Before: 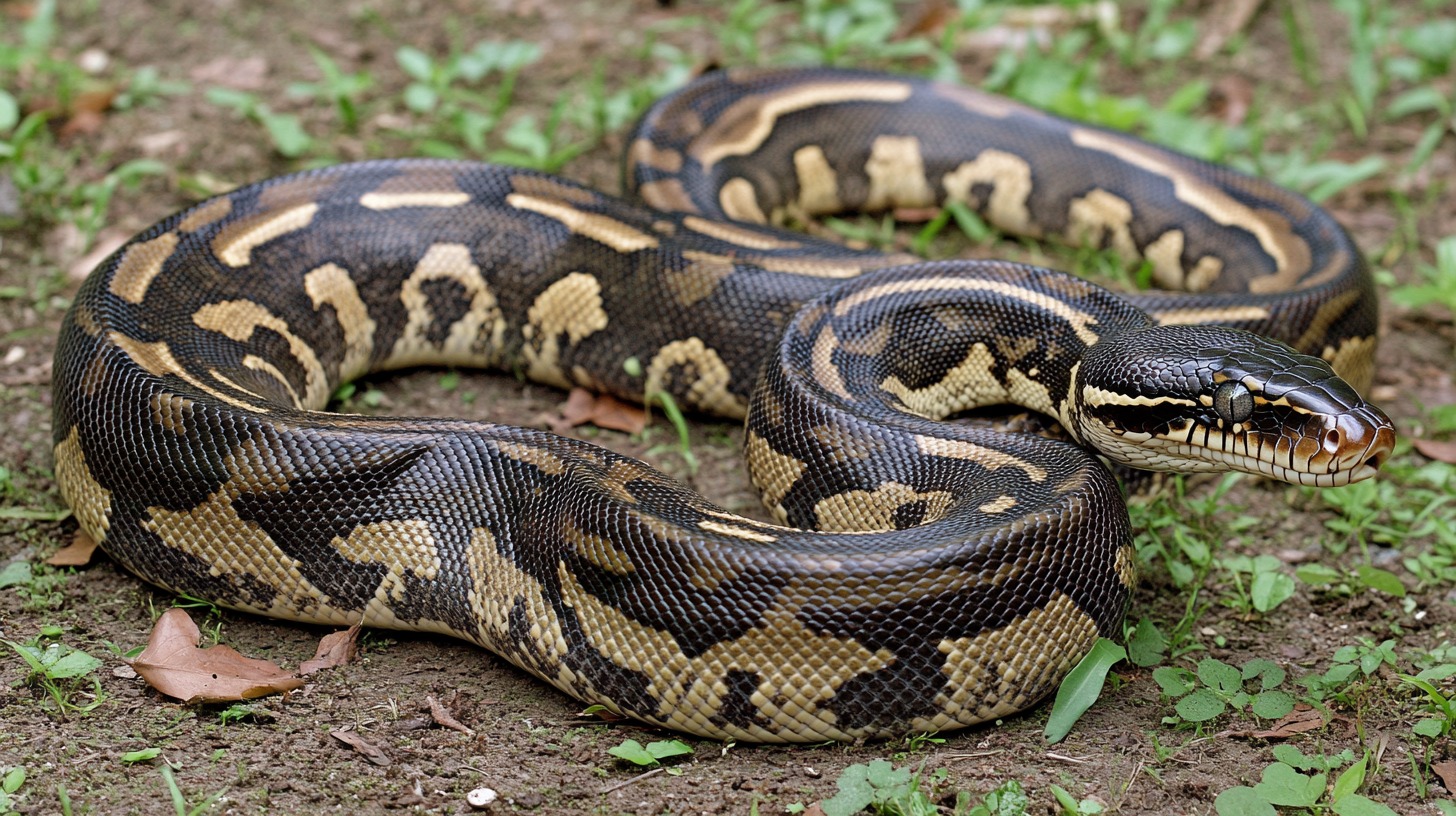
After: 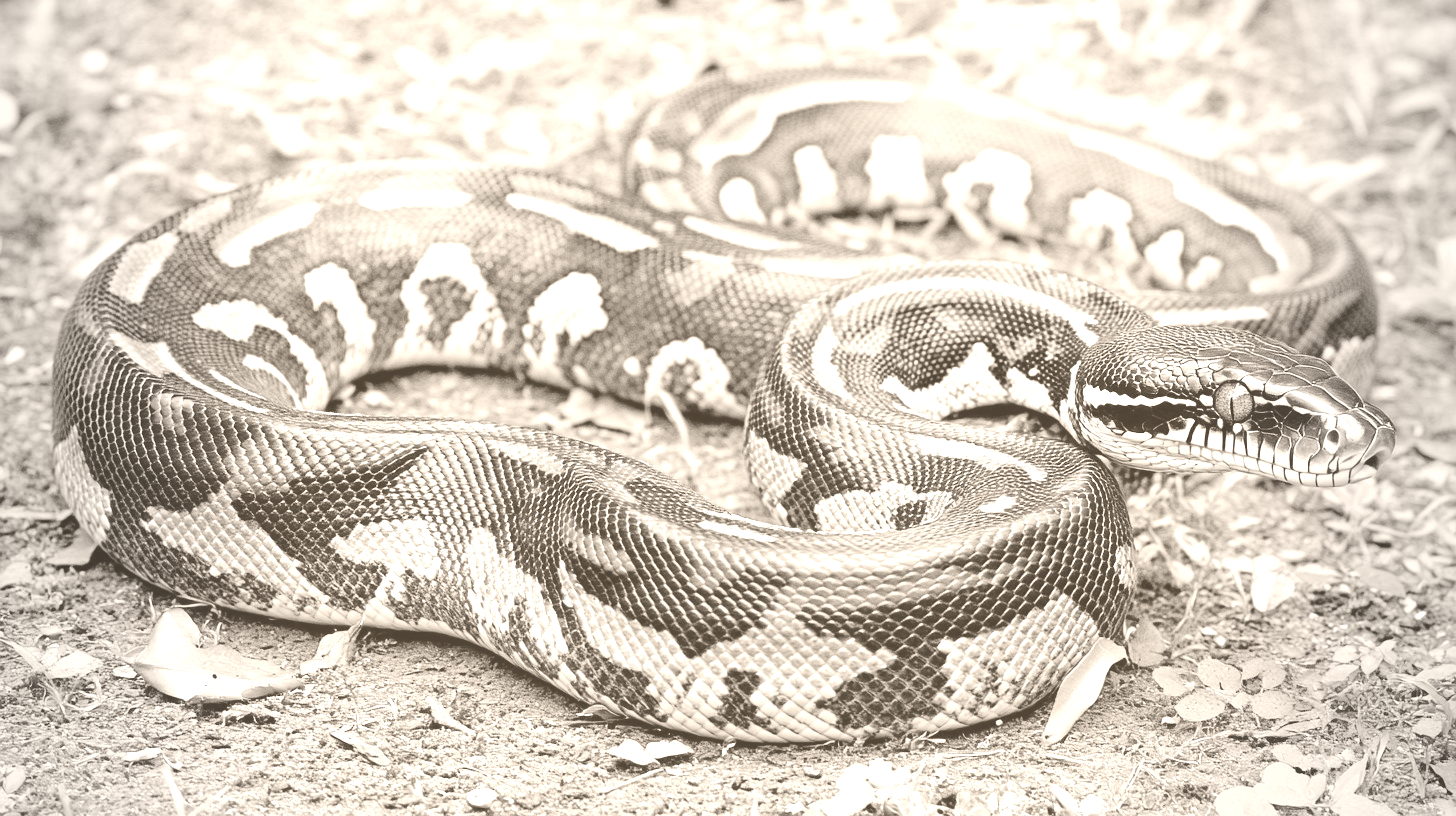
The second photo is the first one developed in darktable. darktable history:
vignetting: fall-off start 97%, fall-off radius 100%, width/height ratio 0.609, unbound false
colorize: hue 34.49°, saturation 35.33%, source mix 100%, version 1
global tonemap: drago (0.7, 100)
